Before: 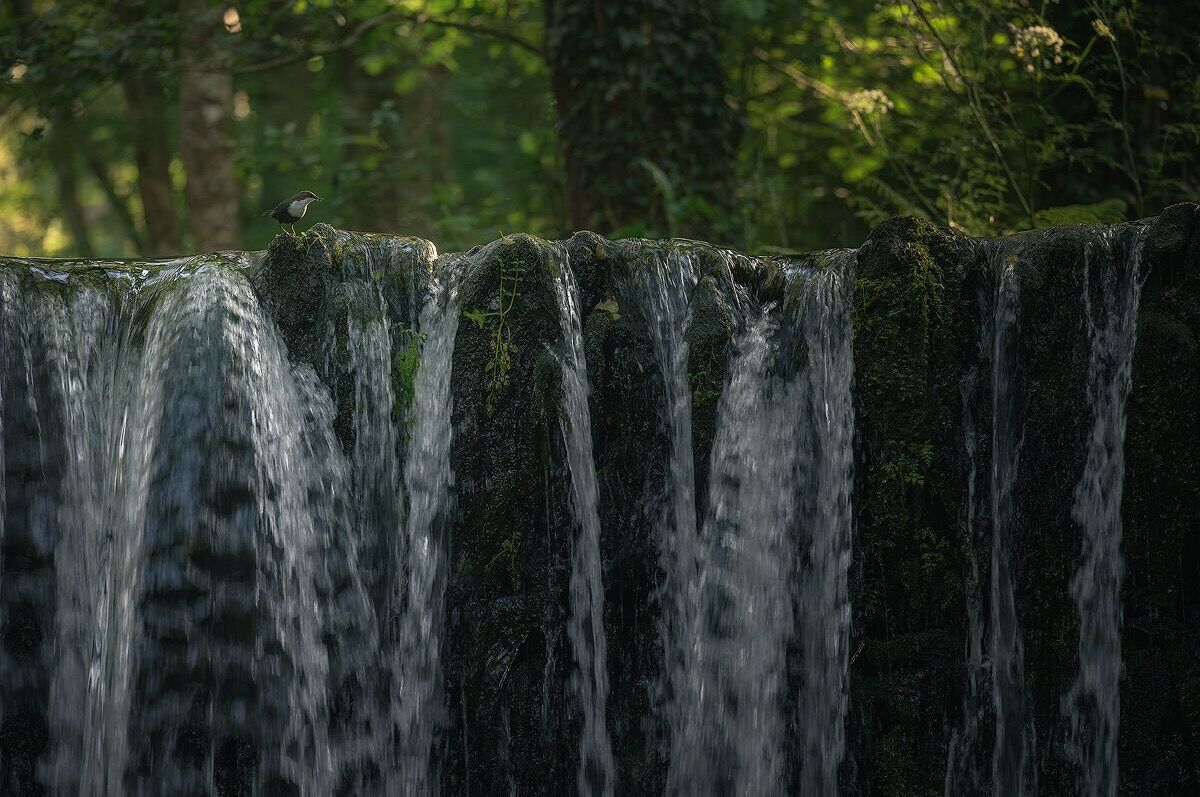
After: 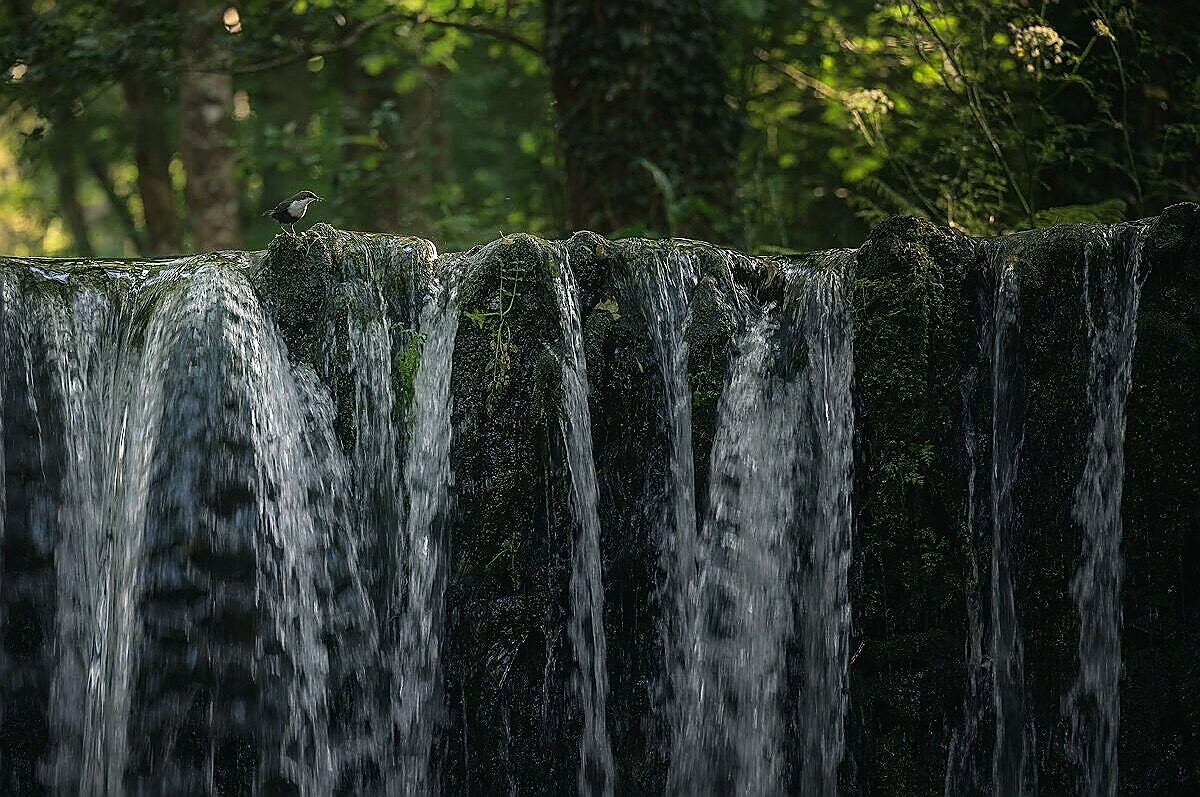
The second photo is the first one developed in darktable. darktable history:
tone equalizer: on, module defaults
tone curve: curves: ch0 [(0, 0) (0.003, 0.015) (0.011, 0.019) (0.025, 0.026) (0.044, 0.041) (0.069, 0.057) (0.1, 0.085) (0.136, 0.116) (0.177, 0.158) (0.224, 0.215) (0.277, 0.286) (0.335, 0.367) (0.399, 0.452) (0.468, 0.534) (0.543, 0.612) (0.623, 0.698) (0.709, 0.775) (0.801, 0.858) (0.898, 0.928) (1, 1)], color space Lab, linked channels, preserve colors none
sharpen: radius 1.371, amount 1.233, threshold 0.768
